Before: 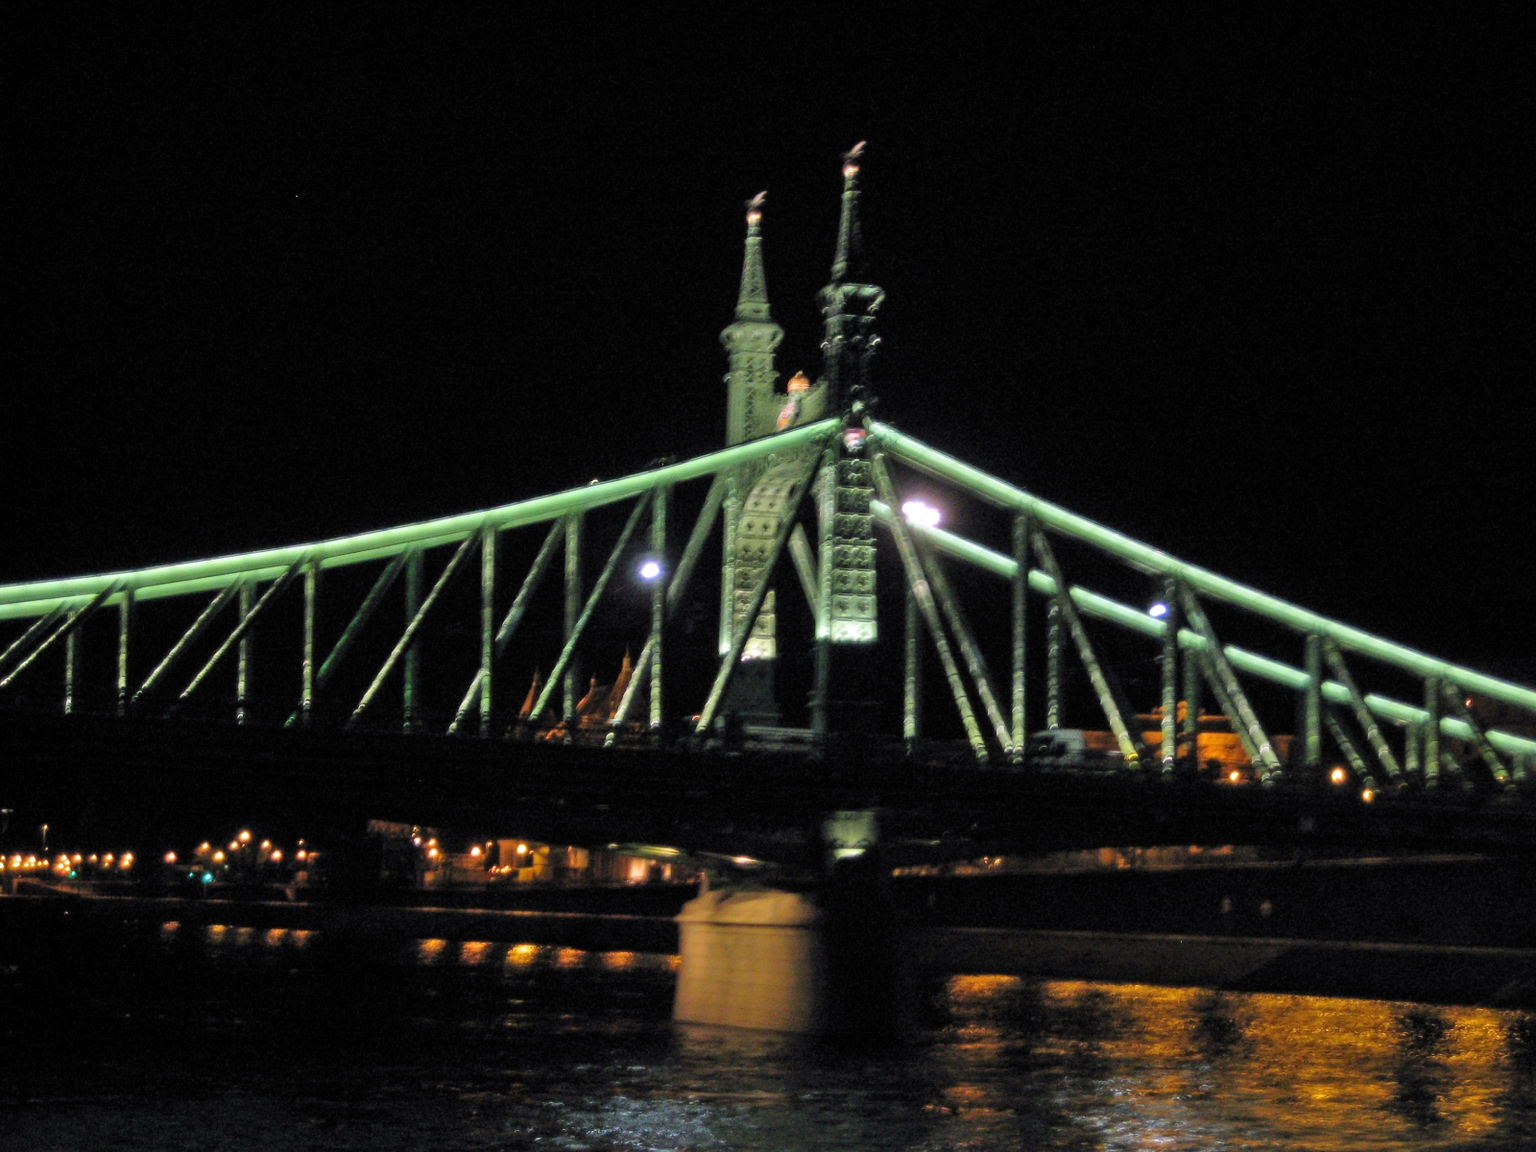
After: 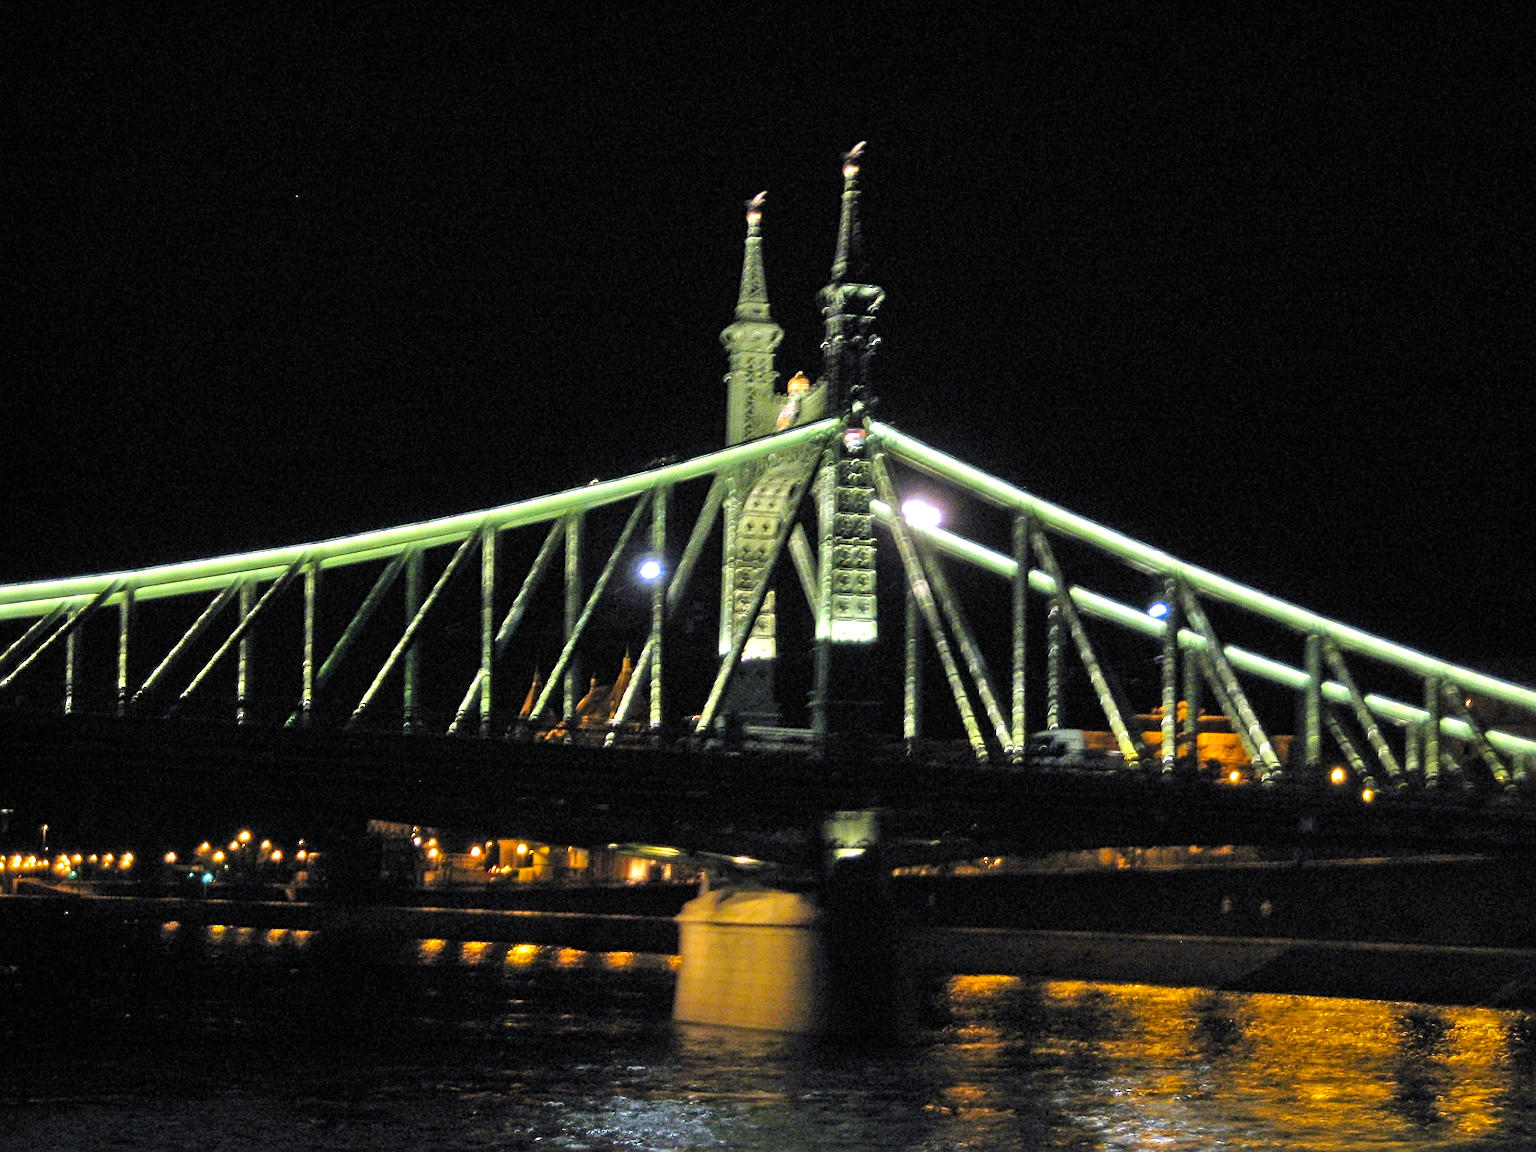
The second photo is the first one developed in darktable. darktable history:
exposure: black level correction 0, exposure 0.7 EV, compensate exposure bias true, compensate highlight preservation false
sharpen: on, module defaults
color contrast: green-magenta contrast 0.85, blue-yellow contrast 1.25, unbound 0
